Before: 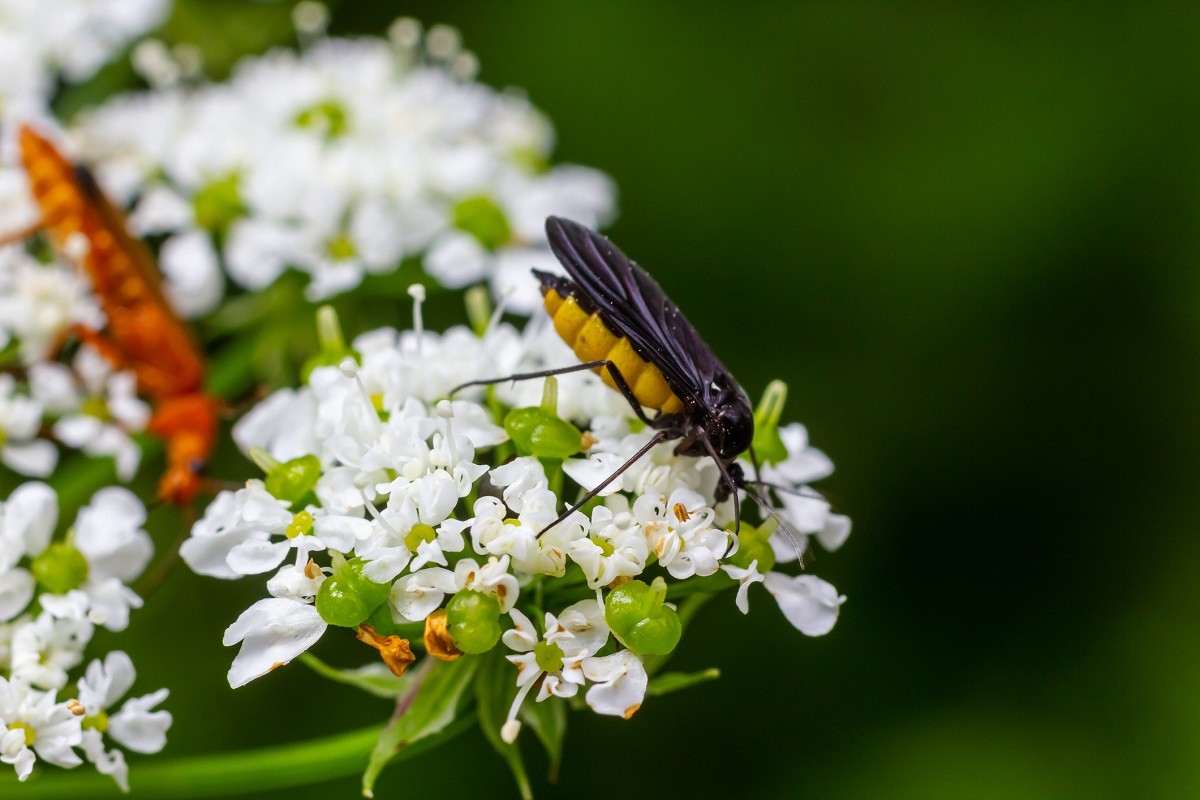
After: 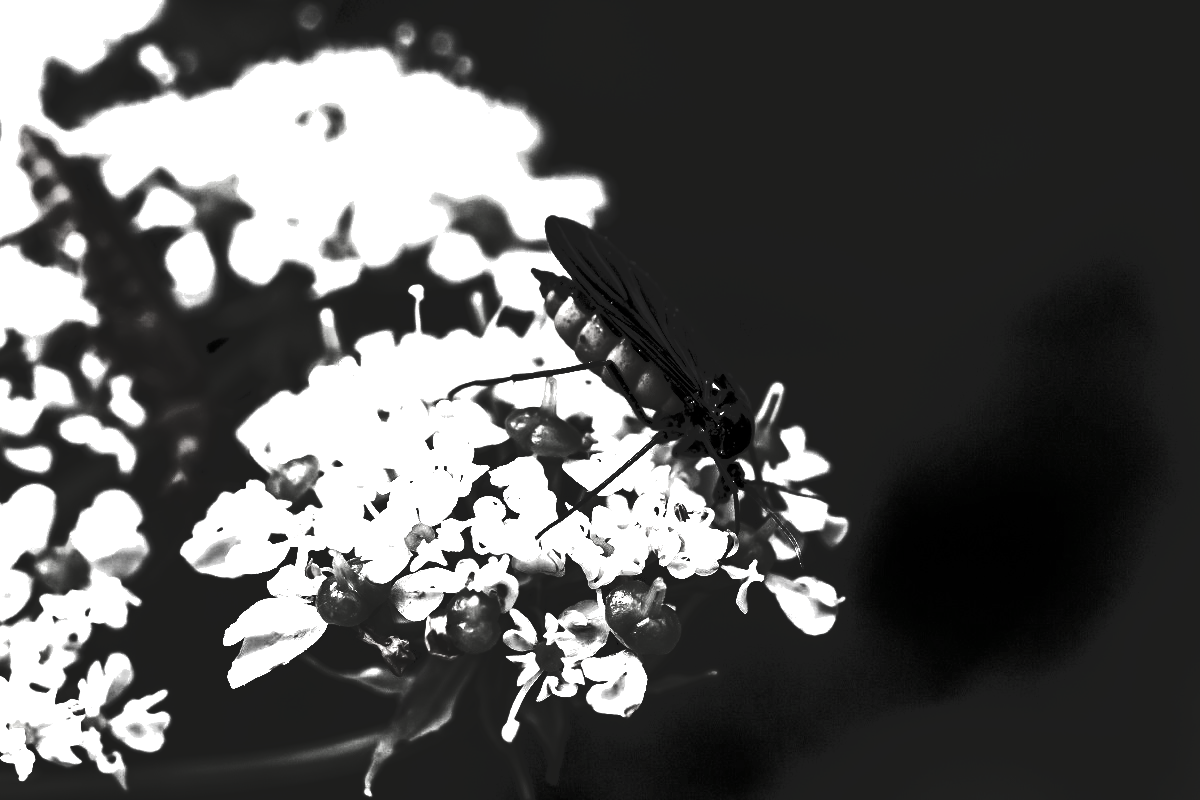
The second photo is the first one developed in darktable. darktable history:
contrast brightness saturation: contrast 0.015, brightness -0.985, saturation -0.99
tone curve: curves: ch0 [(0, 0) (0.003, 0.108) (0.011, 0.113) (0.025, 0.113) (0.044, 0.121) (0.069, 0.132) (0.1, 0.145) (0.136, 0.158) (0.177, 0.182) (0.224, 0.215) (0.277, 0.27) (0.335, 0.341) (0.399, 0.424) (0.468, 0.528) (0.543, 0.622) (0.623, 0.721) (0.709, 0.79) (0.801, 0.846) (0.898, 0.871) (1, 1)], color space Lab, independent channels, preserve colors none
base curve: curves: ch0 [(0, 0) (0.826, 0.587) (1, 1)], exposure shift 0.566, preserve colors none
exposure: exposure 0.609 EV, compensate highlight preservation false
color balance rgb: highlights gain › luminance 9.575%, perceptual saturation grading › global saturation 24.913%, perceptual brilliance grading › global brilliance 10.338%, perceptual brilliance grading › shadows 14.936%, global vibrance 20.707%
